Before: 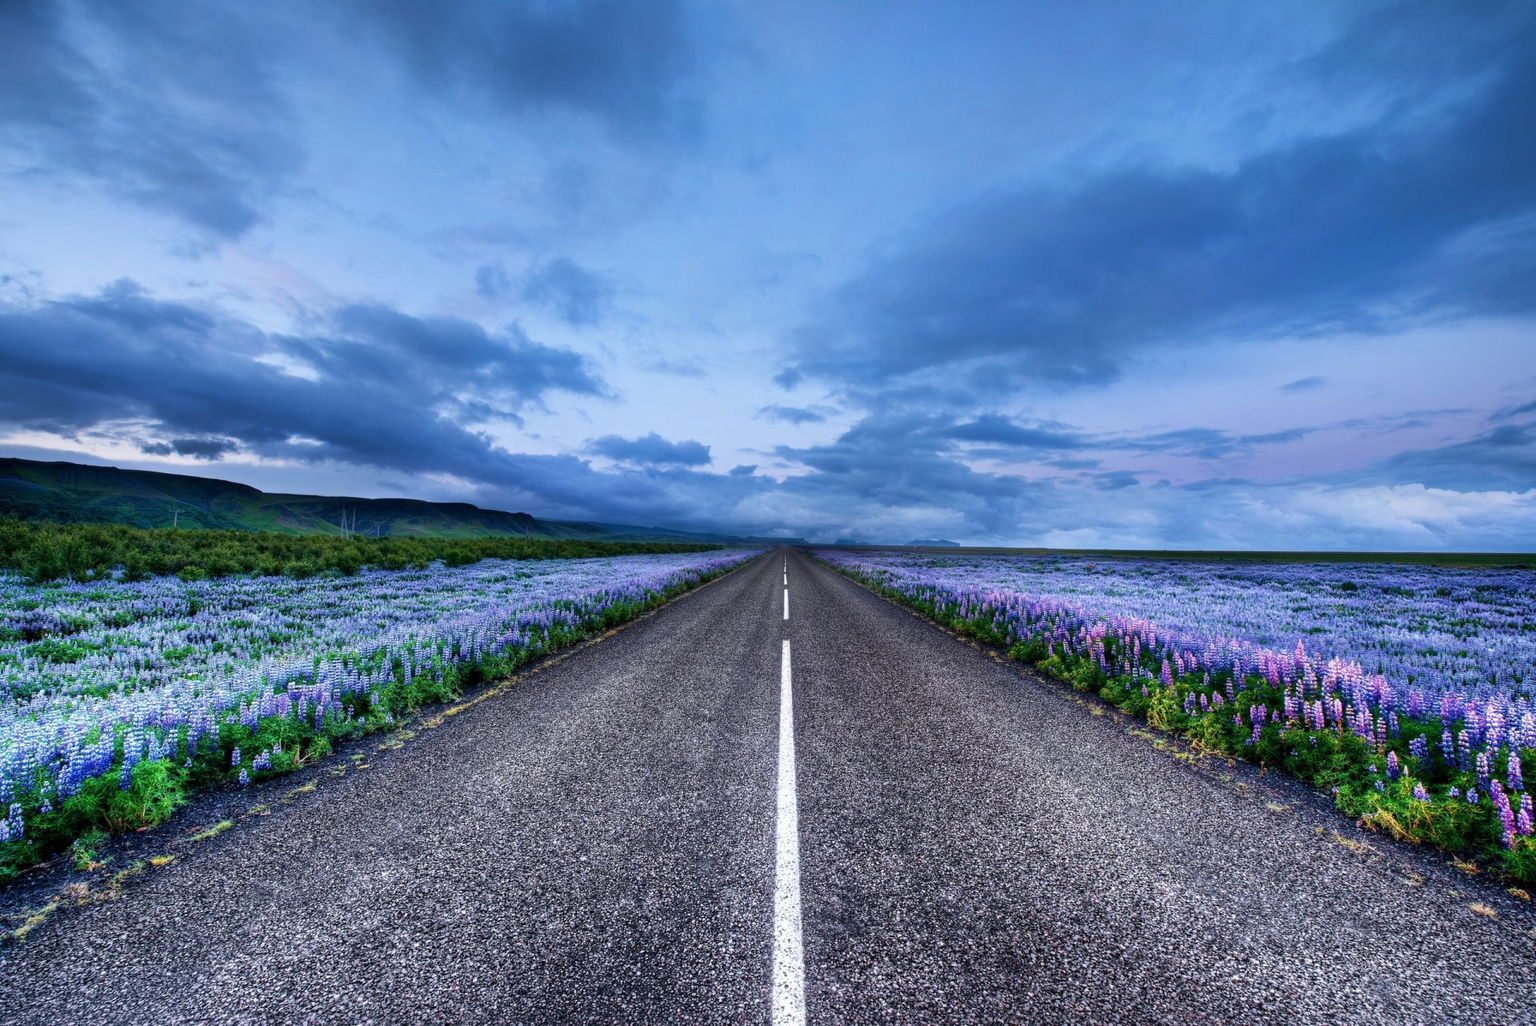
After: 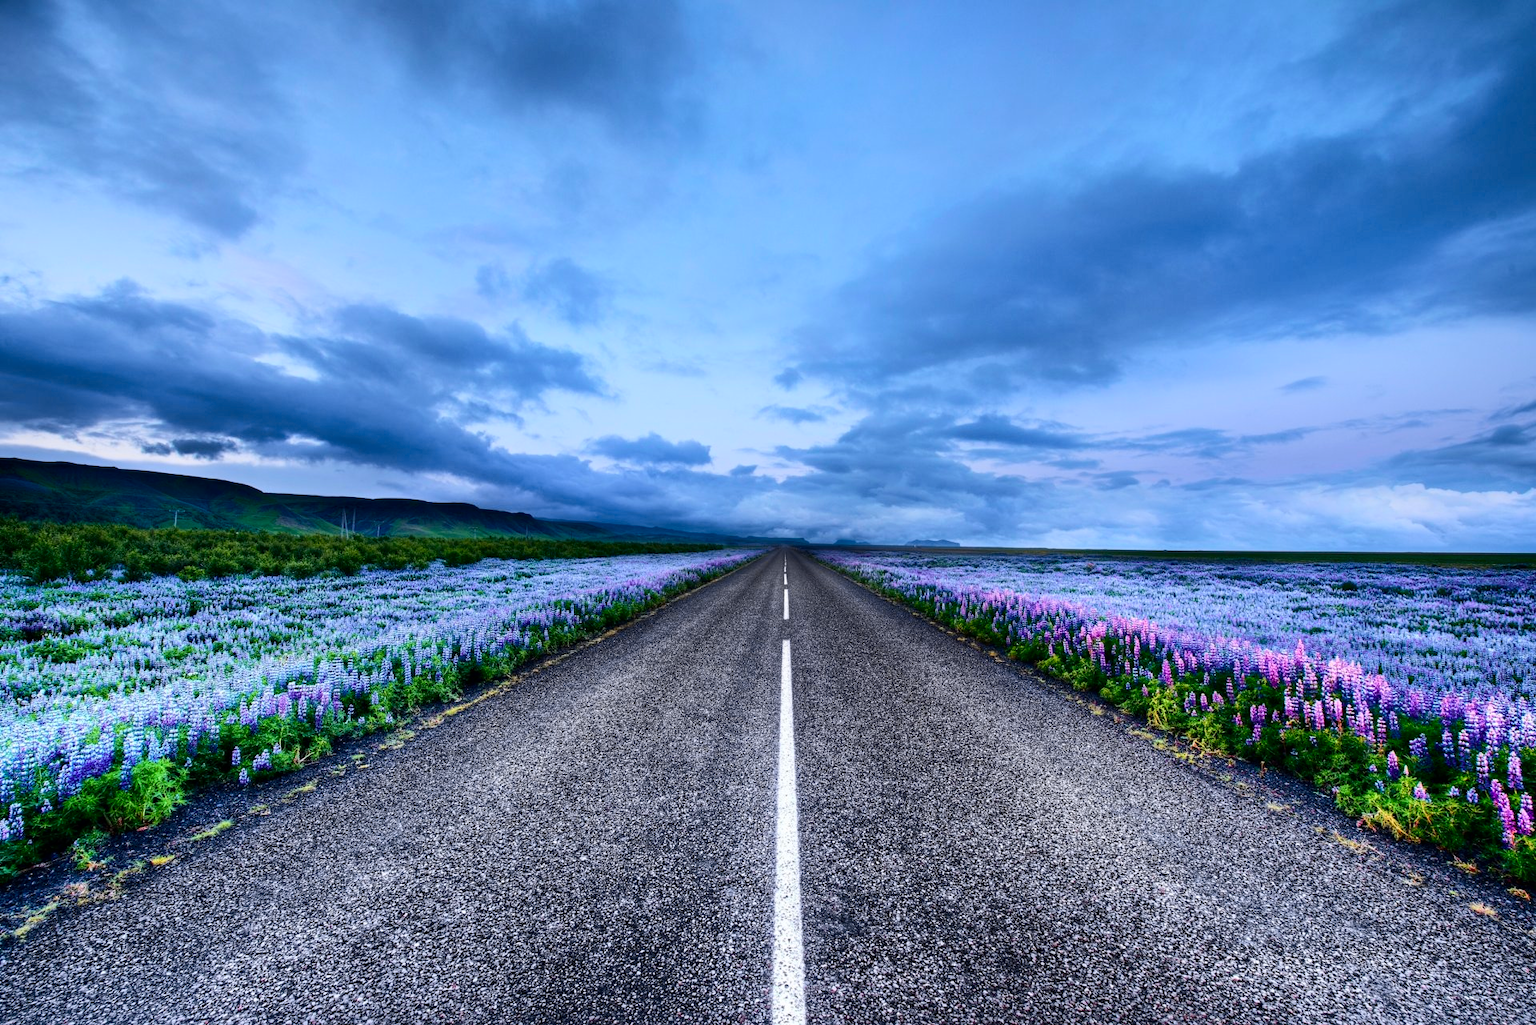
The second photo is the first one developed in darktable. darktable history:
tone curve: curves: ch0 [(0, 0) (0.126, 0.086) (0.338, 0.327) (0.494, 0.55) (0.703, 0.762) (1, 1)]; ch1 [(0, 0) (0.346, 0.324) (0.45, 0.431) (0.5, 0.5) (0.522, 0.517) (0.55, 0.578) (1, 1)]; ch2 [(0, 0) (0.44, 0.424) (0.501, 0.499) (0.554, 0.563) (0.622, 0.667) (0.707, 0.746) (1, 1)], color space Lab, independent channels, preserve colors none
